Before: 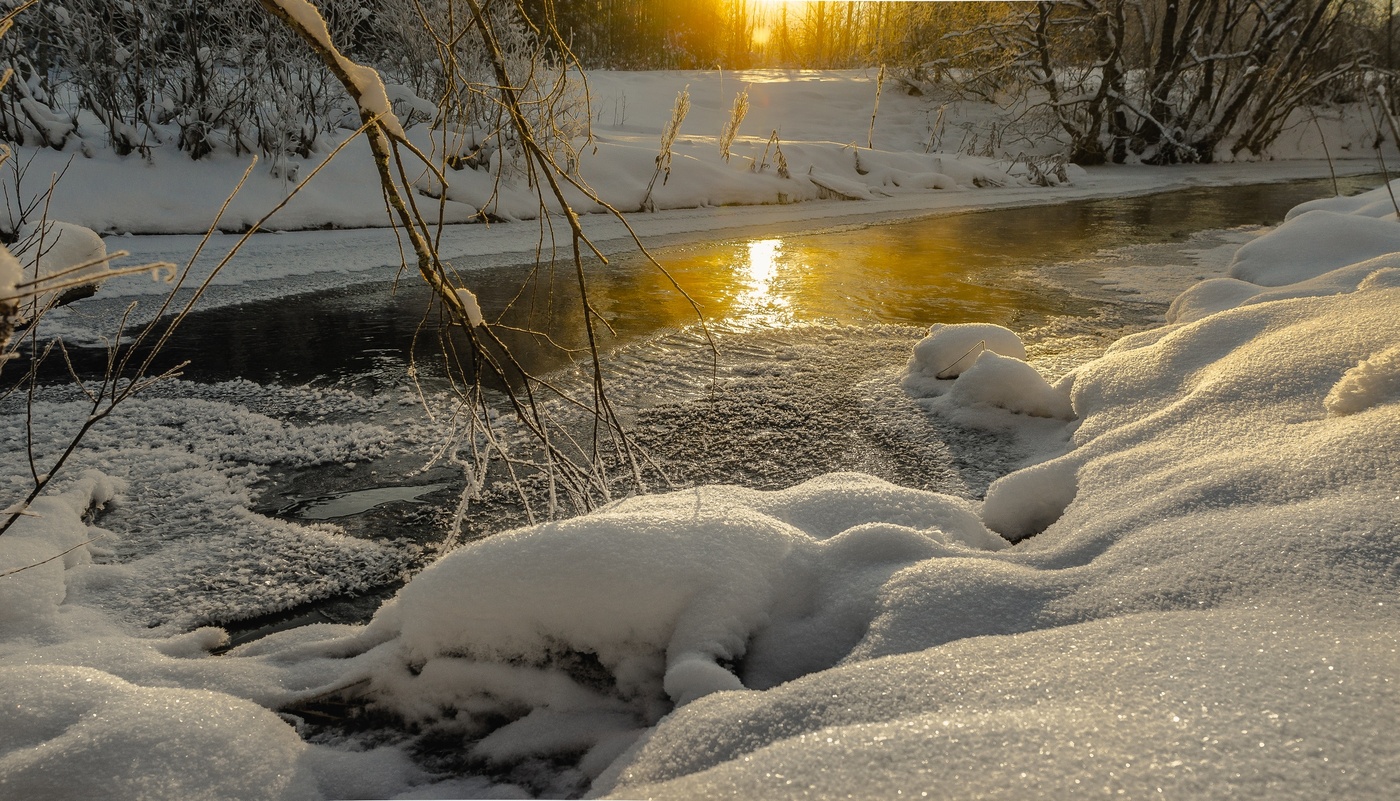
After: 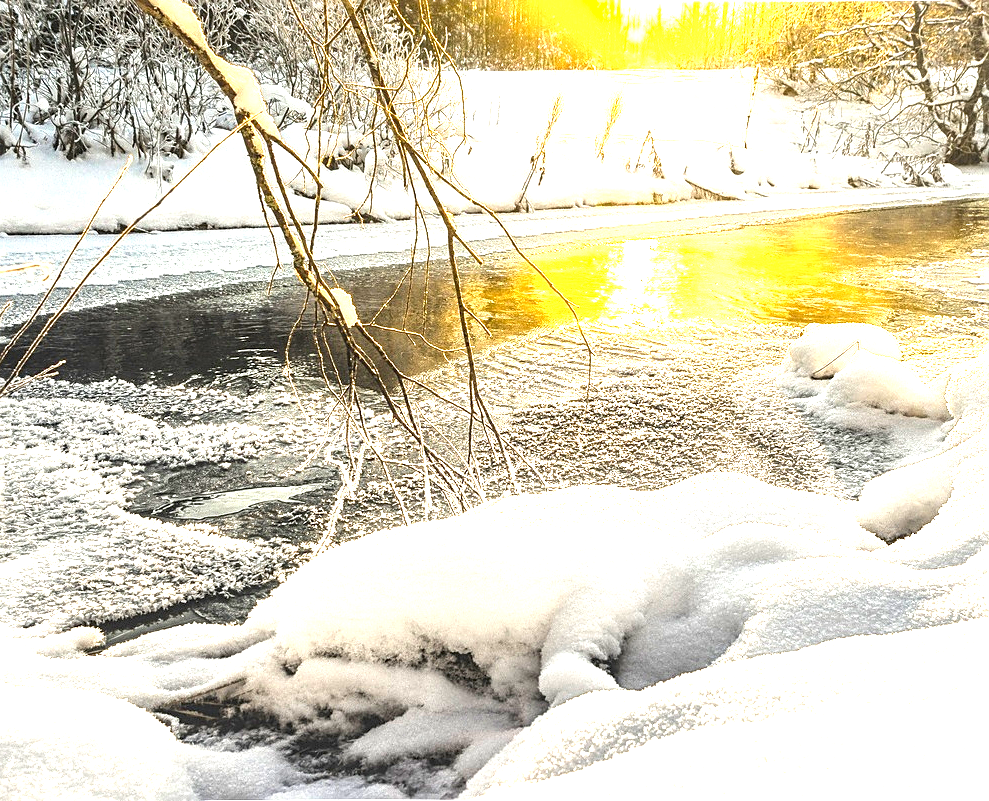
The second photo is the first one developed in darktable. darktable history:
sharpen: on, module defaults
local contrast: detail 130%
crop and rotate: left 8.995%, right 20.35%
exposure: exposure 2.039 EV, compensate exposure bias true, compensate highlight preservation false
